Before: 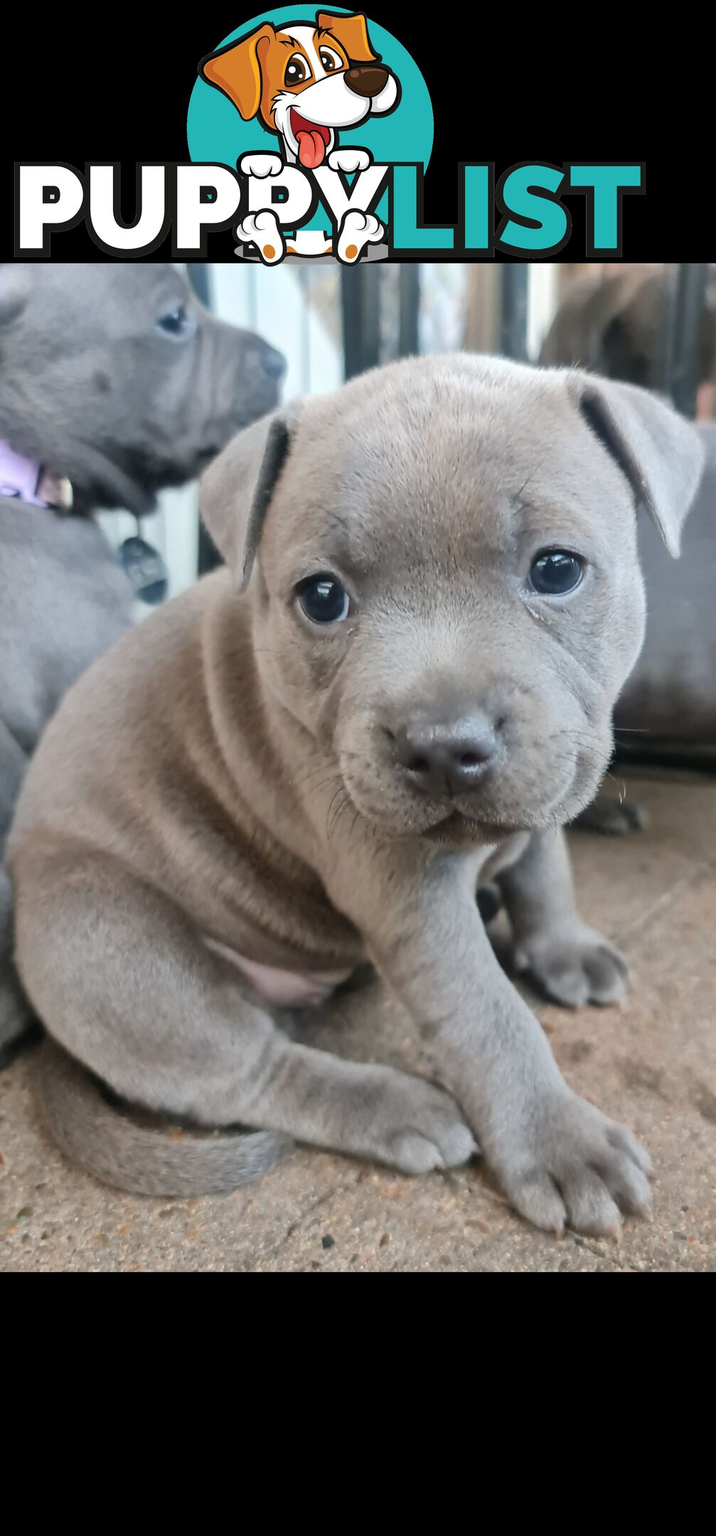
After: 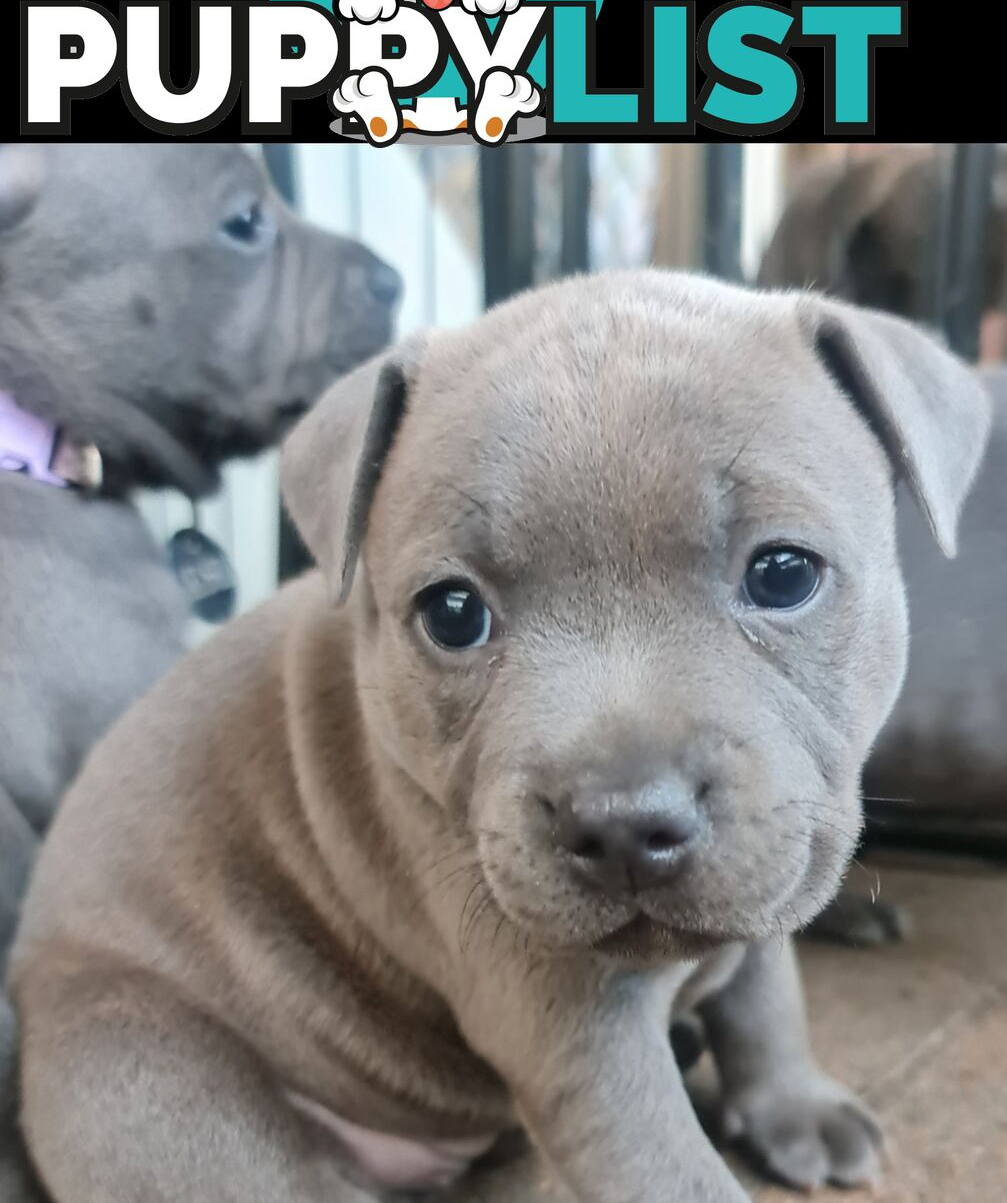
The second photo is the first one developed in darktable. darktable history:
crop and rotate: top 10.54%, bottom 33.748%
